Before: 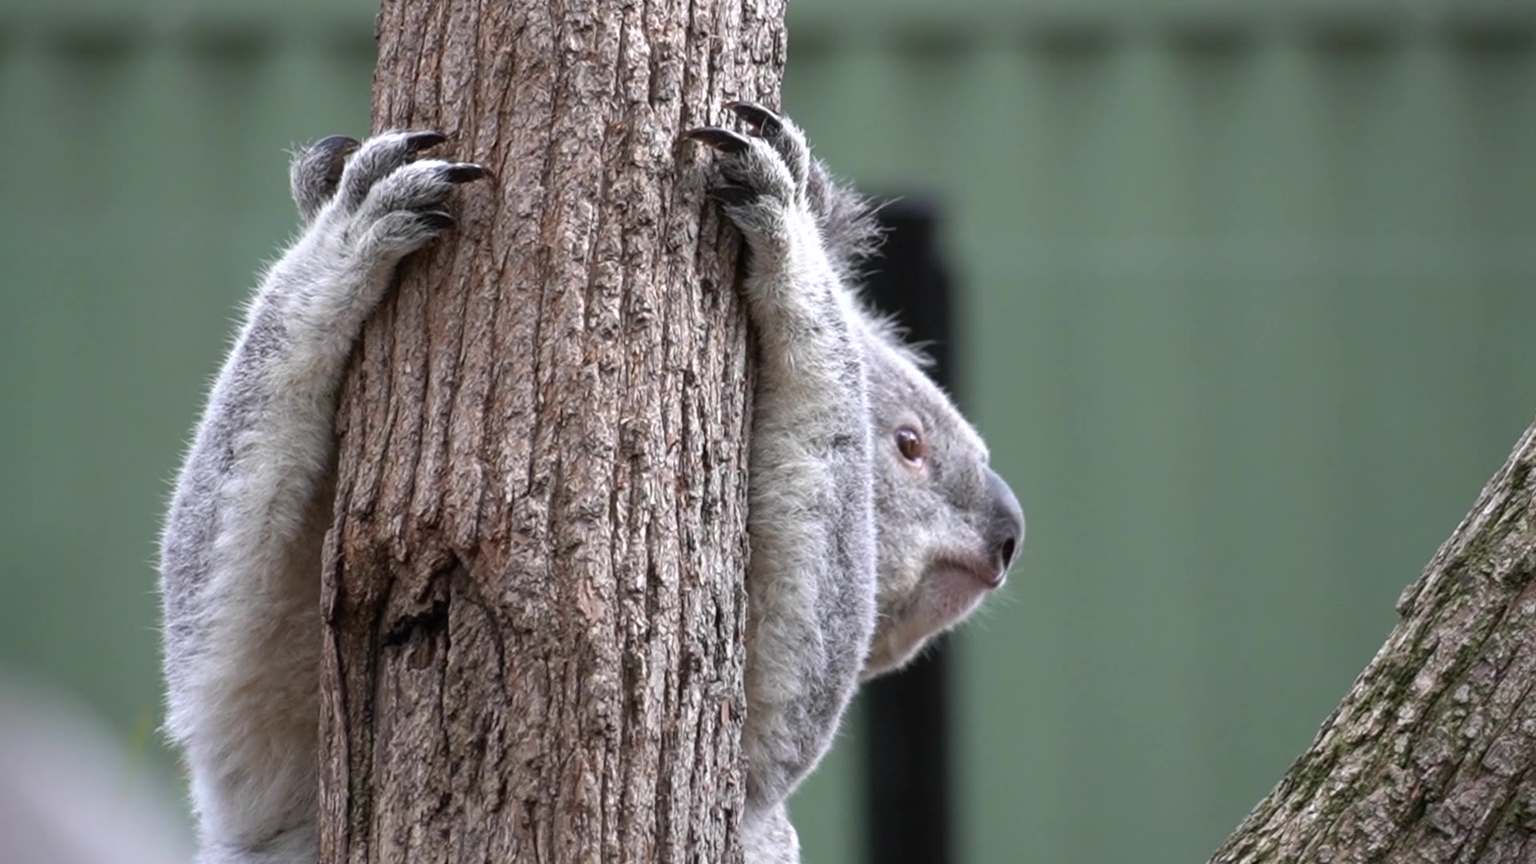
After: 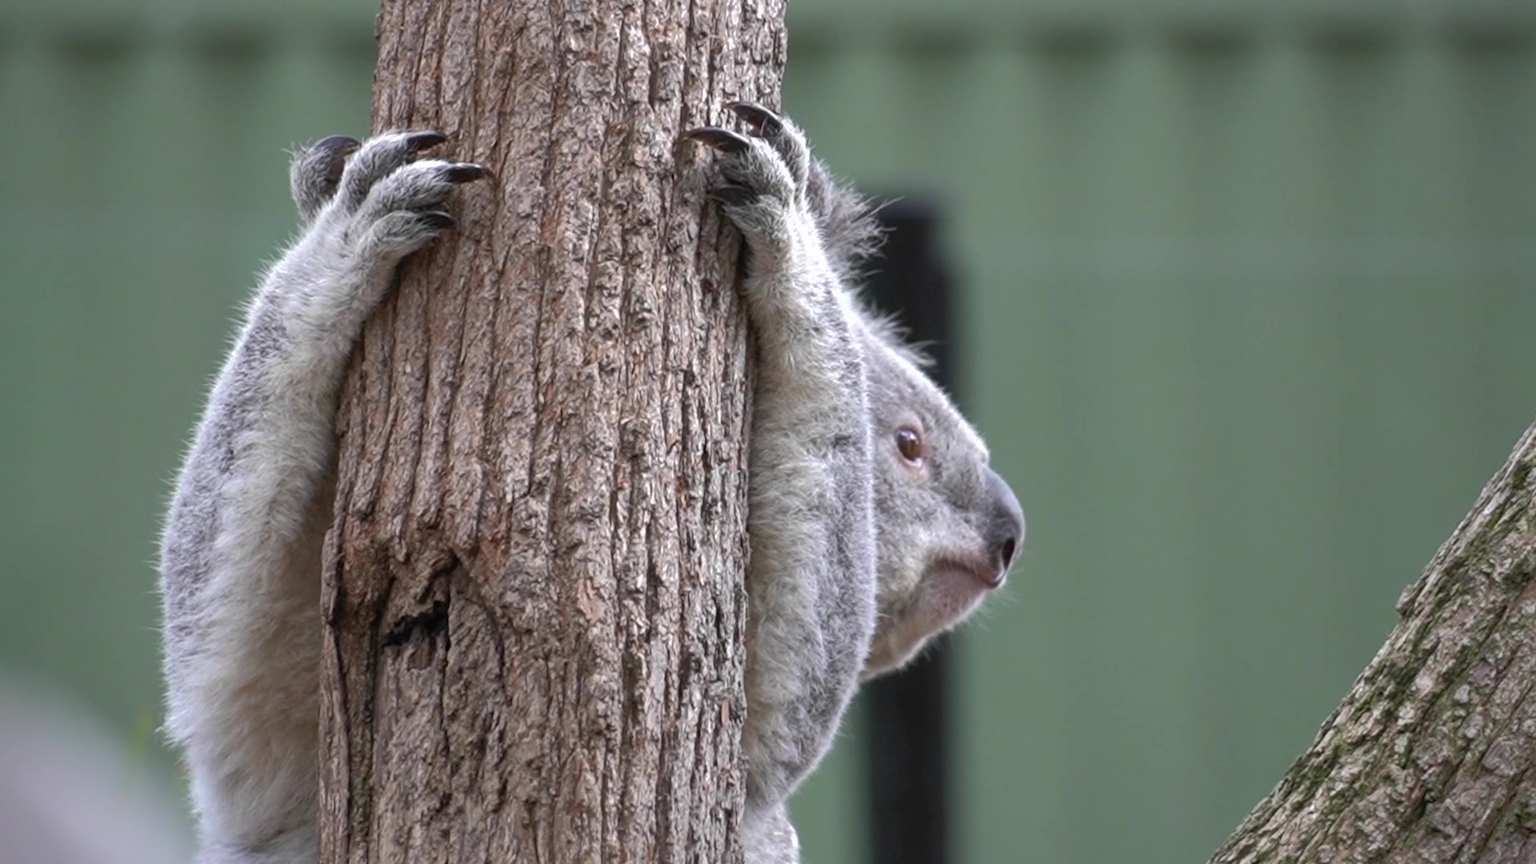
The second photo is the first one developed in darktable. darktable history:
exposure: black level correction 0, compensate exposure bias true, compensate highlight preservation false
shadows and highlights: shadows 60, highlights -60
